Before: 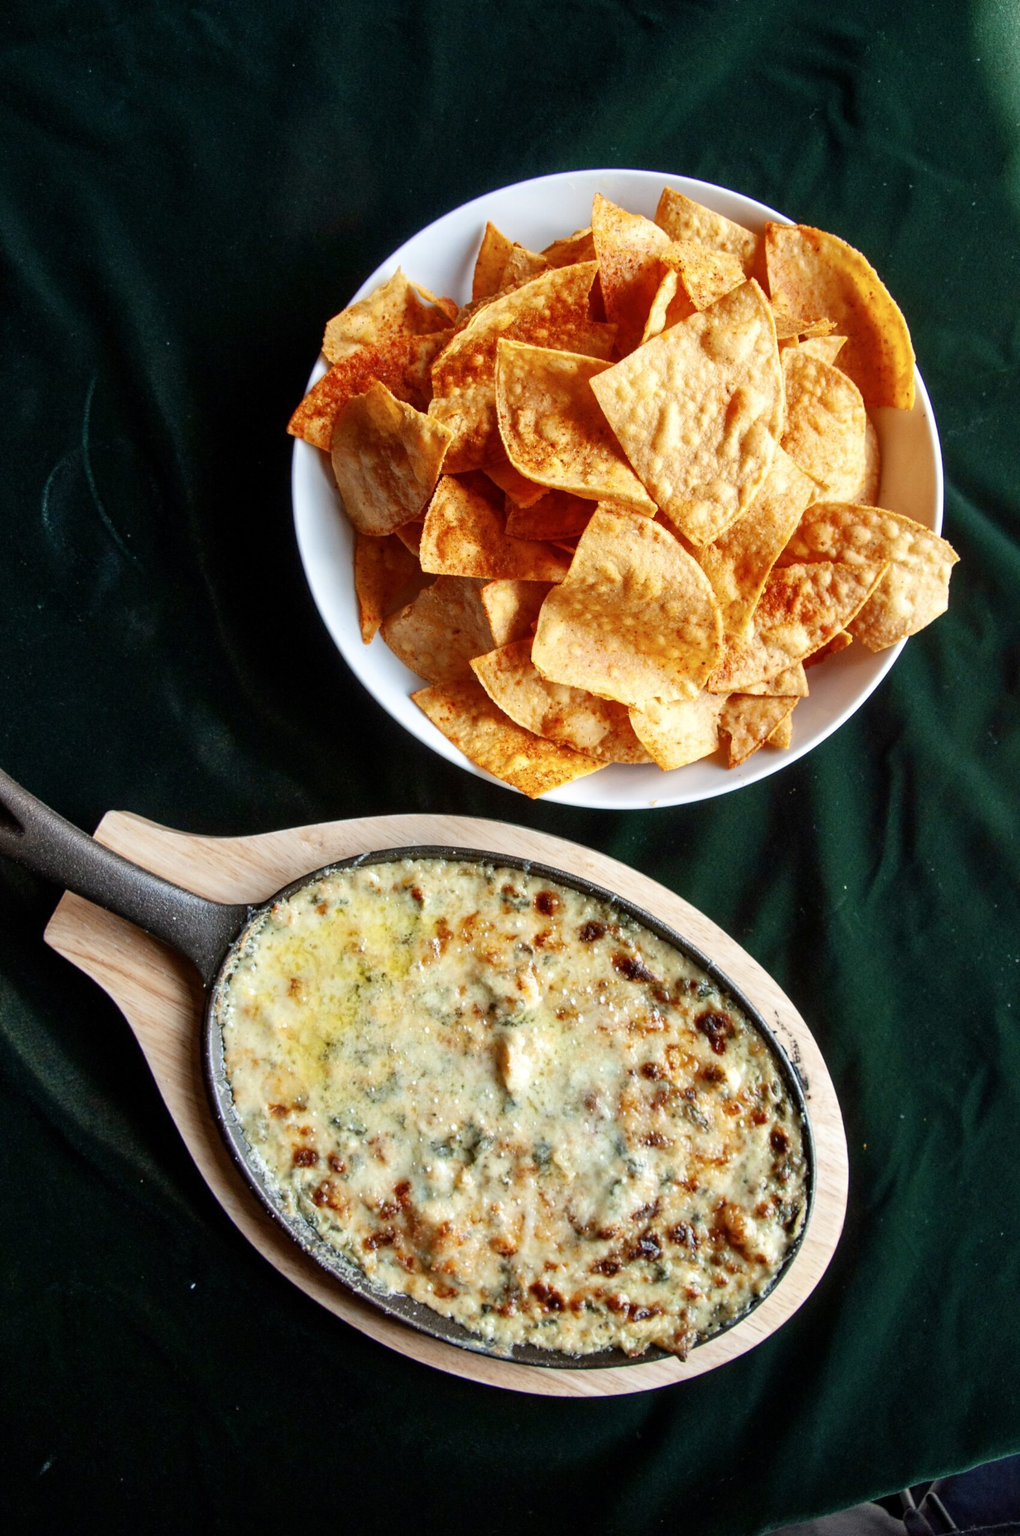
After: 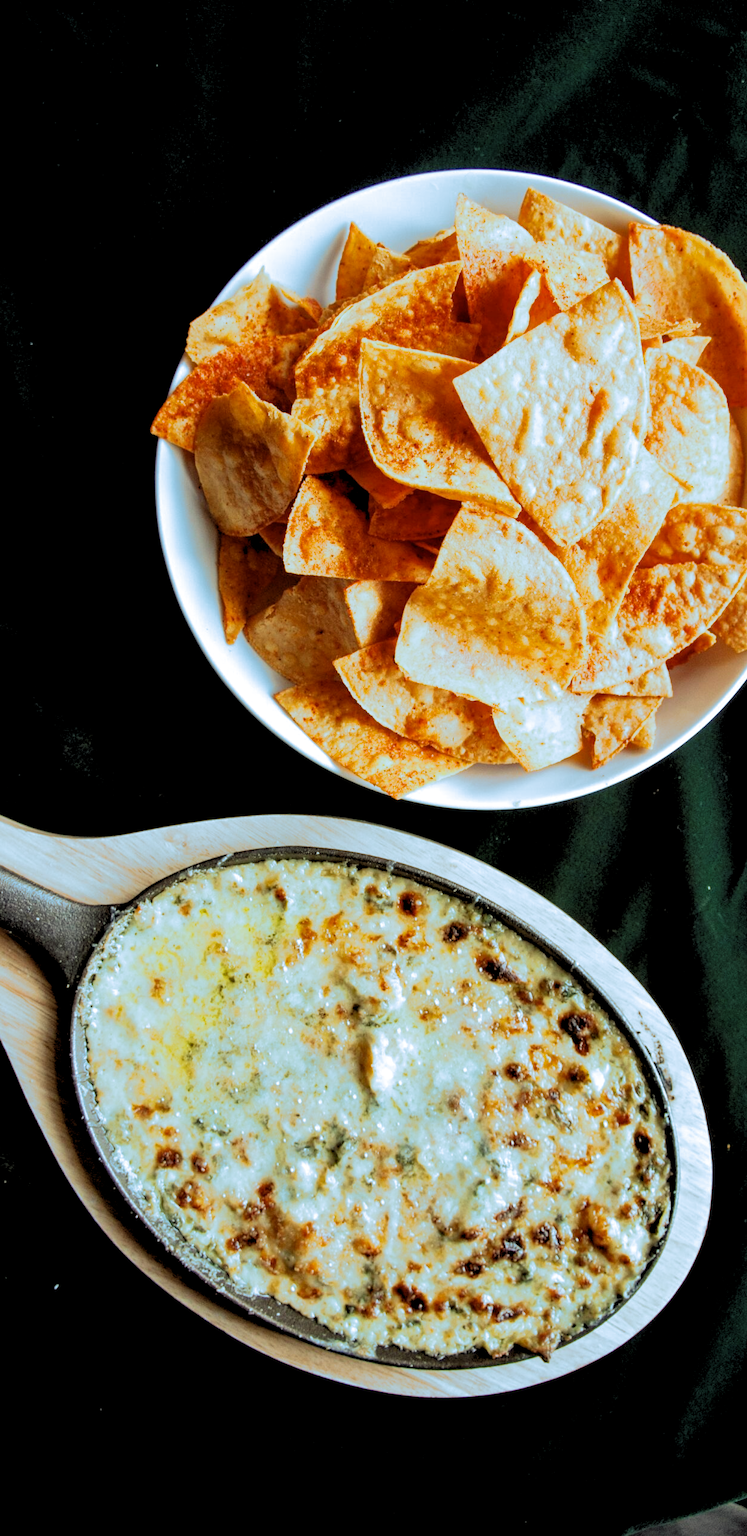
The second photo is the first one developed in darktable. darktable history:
split-toning: shadows › hue 351.18°, shadows › saturation 0.86, highlights › hue 218.82°, highlights › saturation 0.73, balance -19.167
color correction: highlights a* -5.94, highlights b* 11.19
rgb levels: levels [[0.013, 0.434, 0.89], [0, 0.5, 1], [0, 0.5, 1]]
crop: left 13.443%, right 13.31%
